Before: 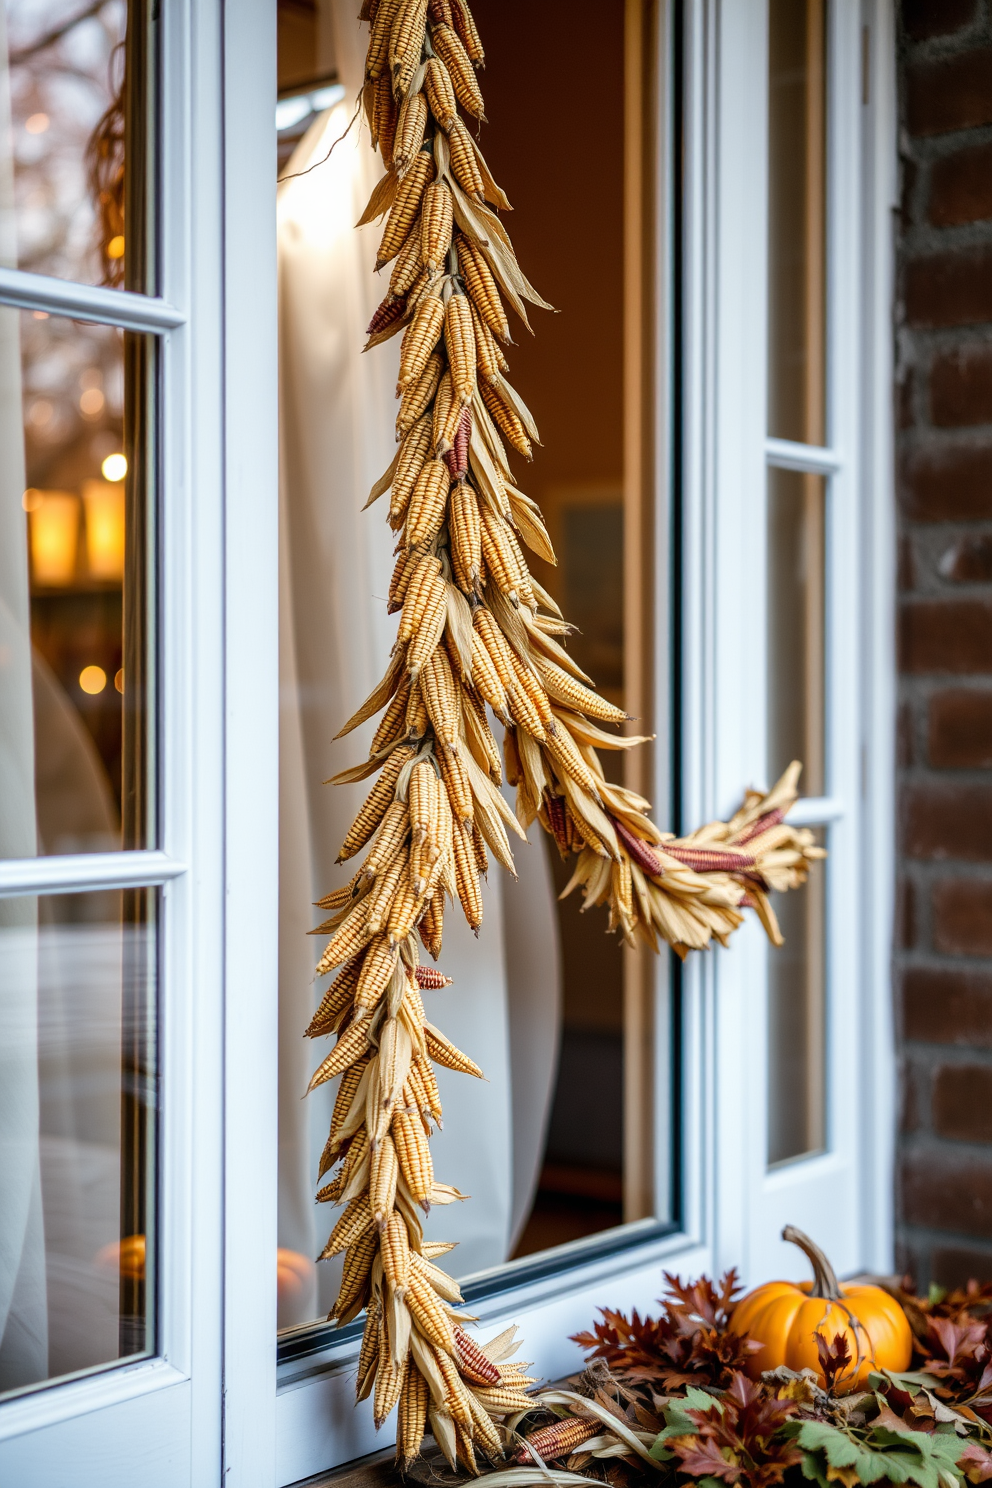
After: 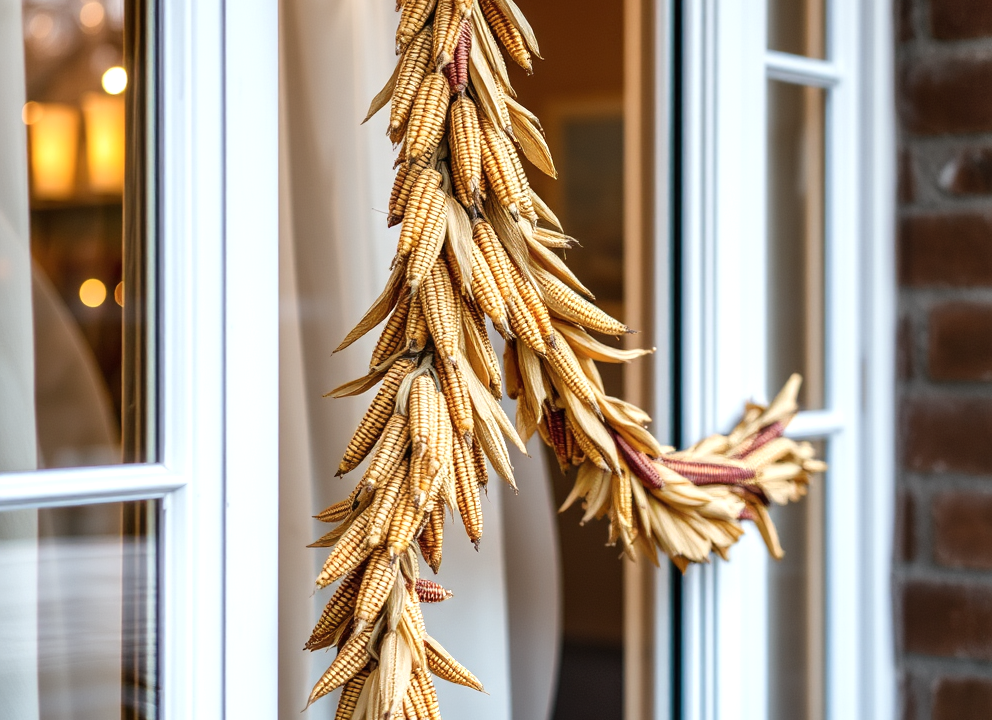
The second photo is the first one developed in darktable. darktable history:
crop and rotate: top 26.056%, bottom 25.543%
shadows and highlights: radius 44.78, white point adjustment 6.64, compress 79.65%, highlights color adjustment 78.42%, soften with gaussian
